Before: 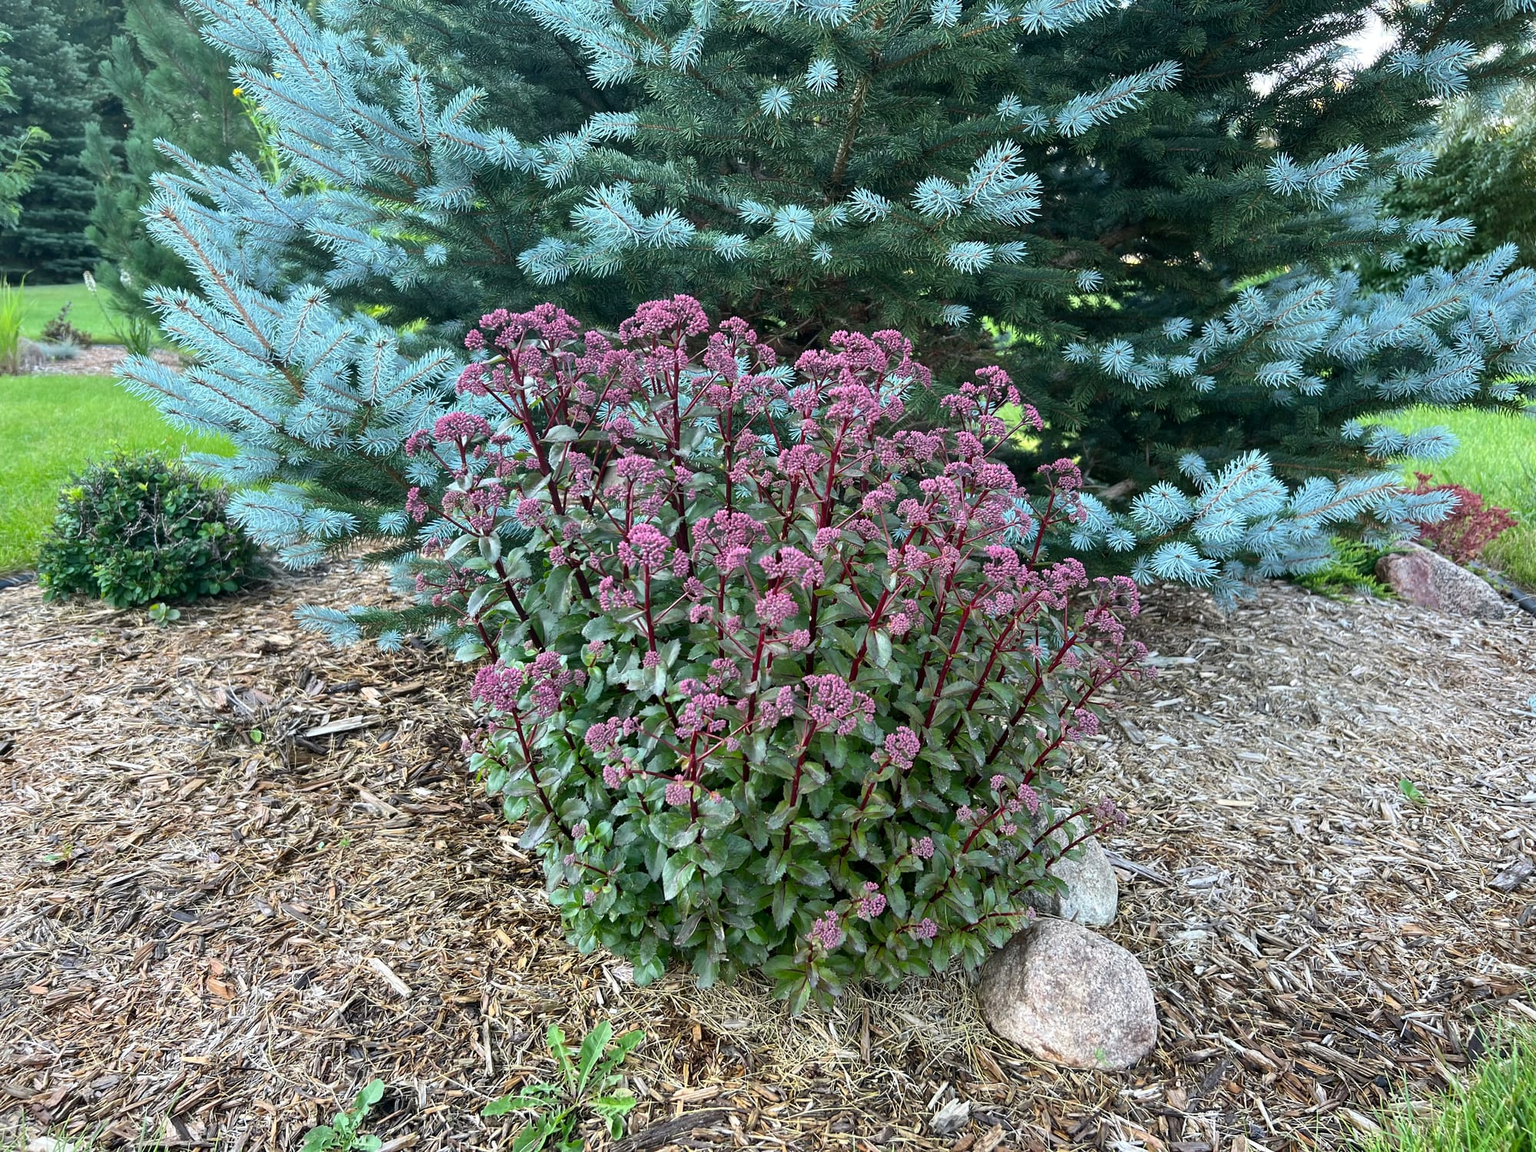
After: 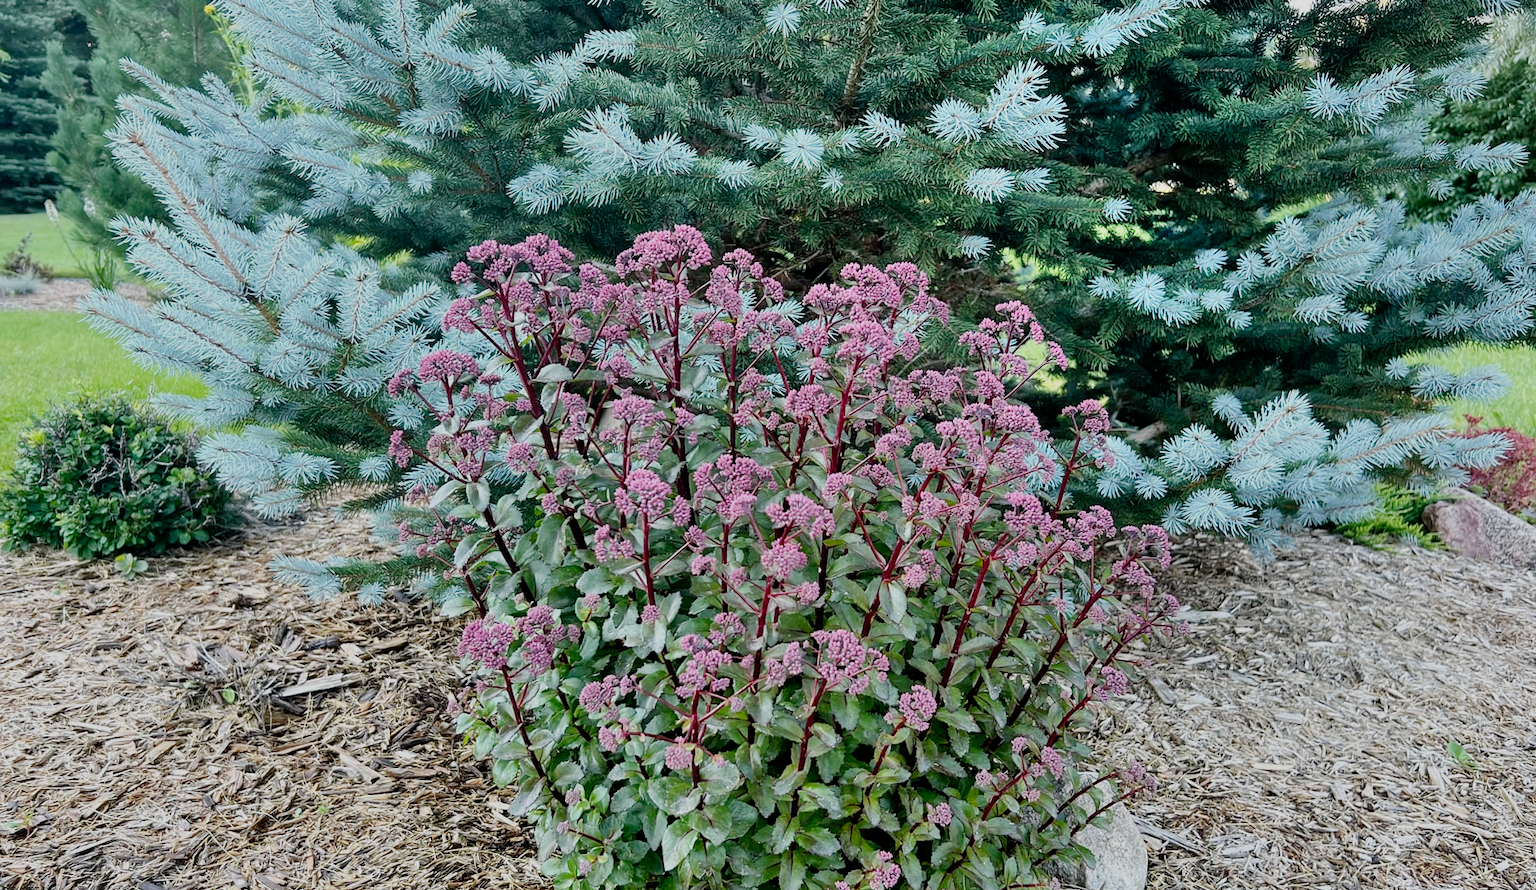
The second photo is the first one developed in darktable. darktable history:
crop: left 2.737%, top 7.287%, right 3.421%, bottom 20.179%
shadows and highlights: shadows 75, highlights -25, soften with gaussian
filmic rgb: middle gray luminance 30%, black relative exposure -9 EV, white relative exposure 7 EV, threshold 6 EV, target black luminance 0%, hardness 2.94, latitude 2.04%, contrast 0.963, highlights saturation mix 5%, shadows ↔ highlights balance 12.16%, add noise in highlights 0, preserve chrominance no, color science v3 (2019), use custom middle-gray values true, iterations of high-quality reconstruction 0, contrast in highlights soft, enable highlight reconstruction true
exposure: black level correction 0, exposure 0.953 EV, compensate exposure bias true, compensate highlight preservation false
